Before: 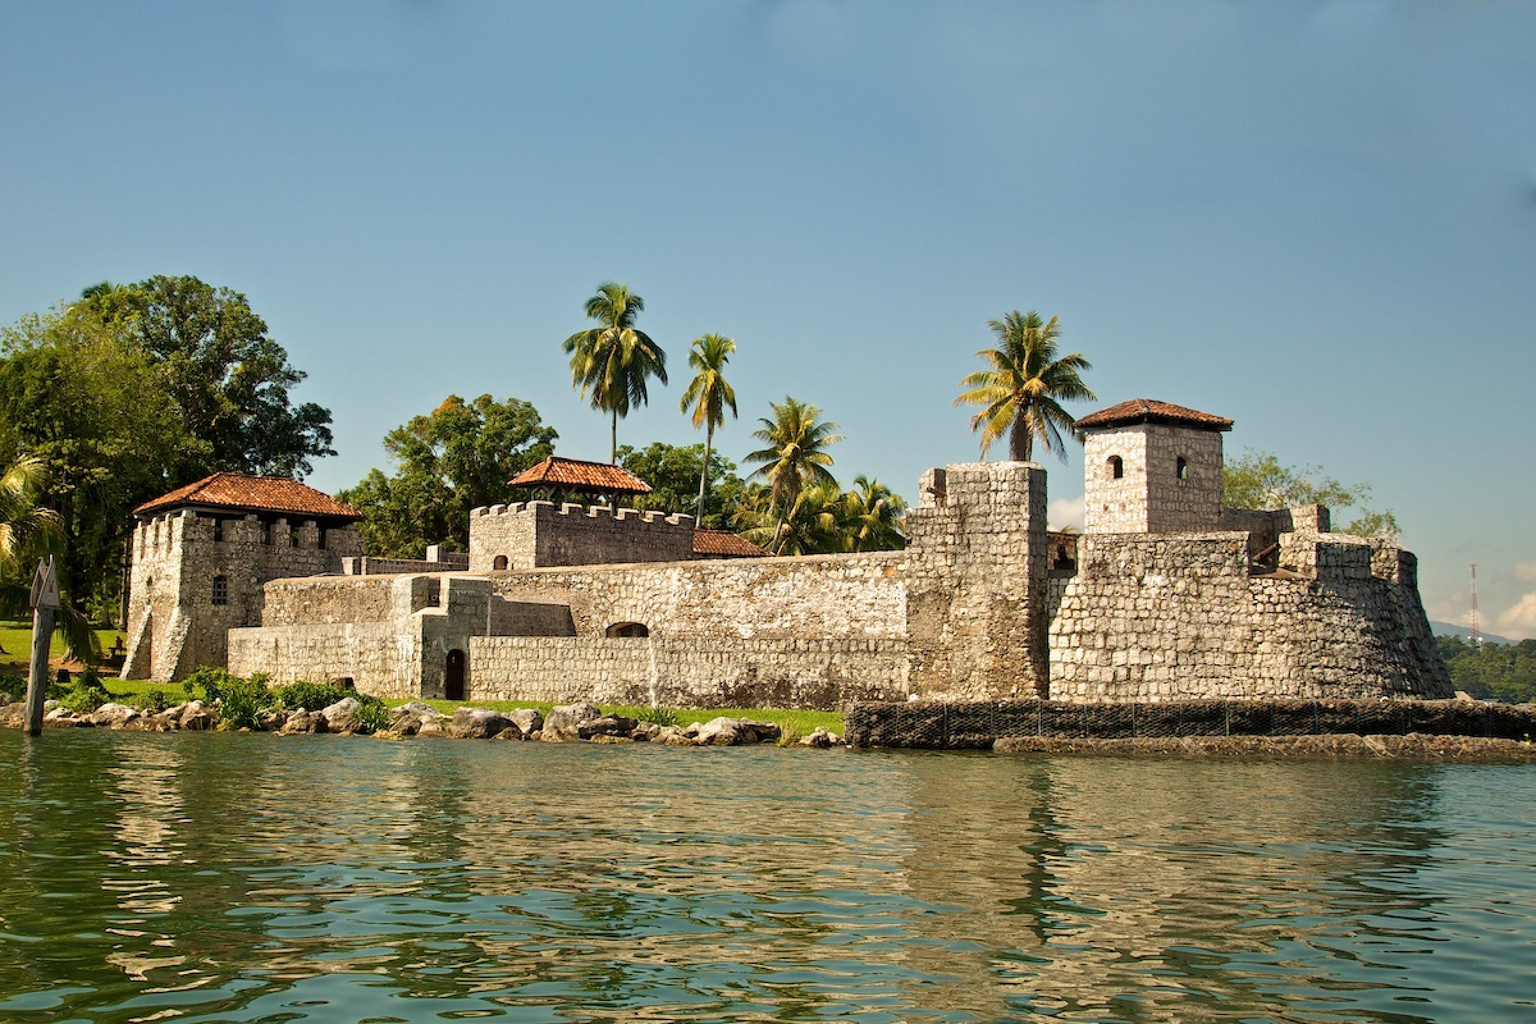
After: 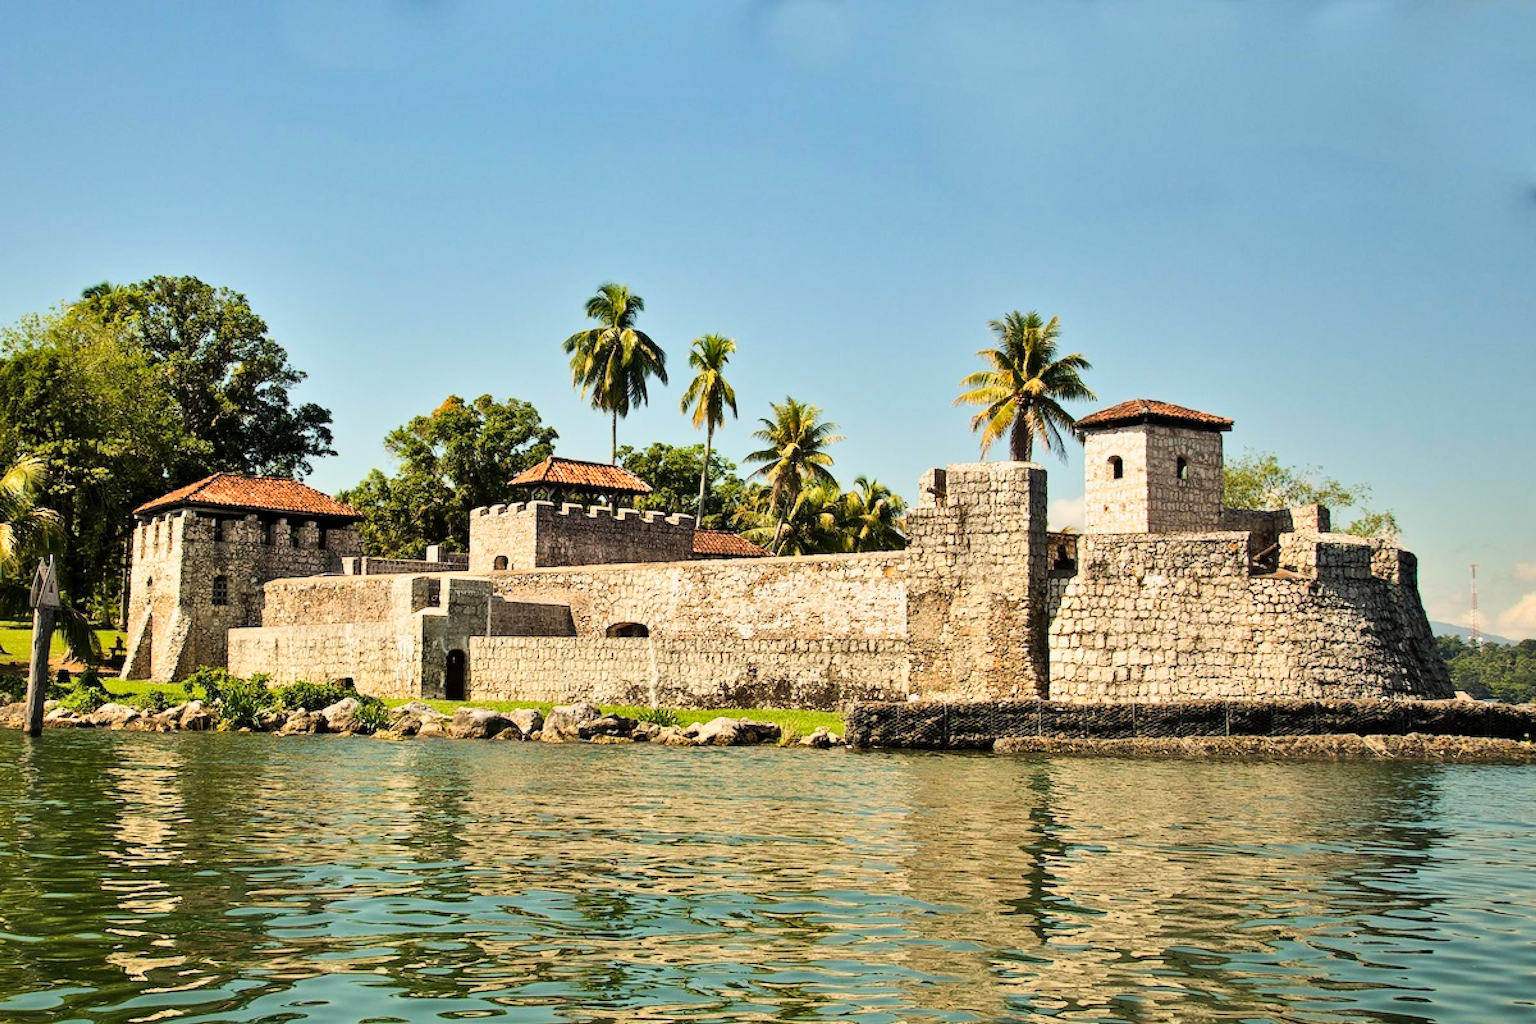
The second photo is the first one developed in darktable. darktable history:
tone curve: curves: ch0 [(0, 0) (0.104, 0.068) (0.236, 0.227) (0.46, 0.576) (0.657, 0.796) (0.861, 0.932) (1, 0.981)]; ch1 [(0, 0) (0.353, 0.344) (0.434, 0.382) (0.479, 0.476) (0.502, 0.504) (0.544, 0.534) (0.57, 0.57) (0.586, 0.603) (0.618, 0.631) (0.657, 0.679) (1, 1)]; ch2 [(0, 0) (0.34, 0.314) (0.434, 0.43) (0.5, 0.511) (0.528, 0.545) (0.557, 0.573) (0.573, 0.618) (0.628, 0.751) (1, 1)], color space Lab, linked channels, preserve colors none
shadows and highlights: soften with gaussian
